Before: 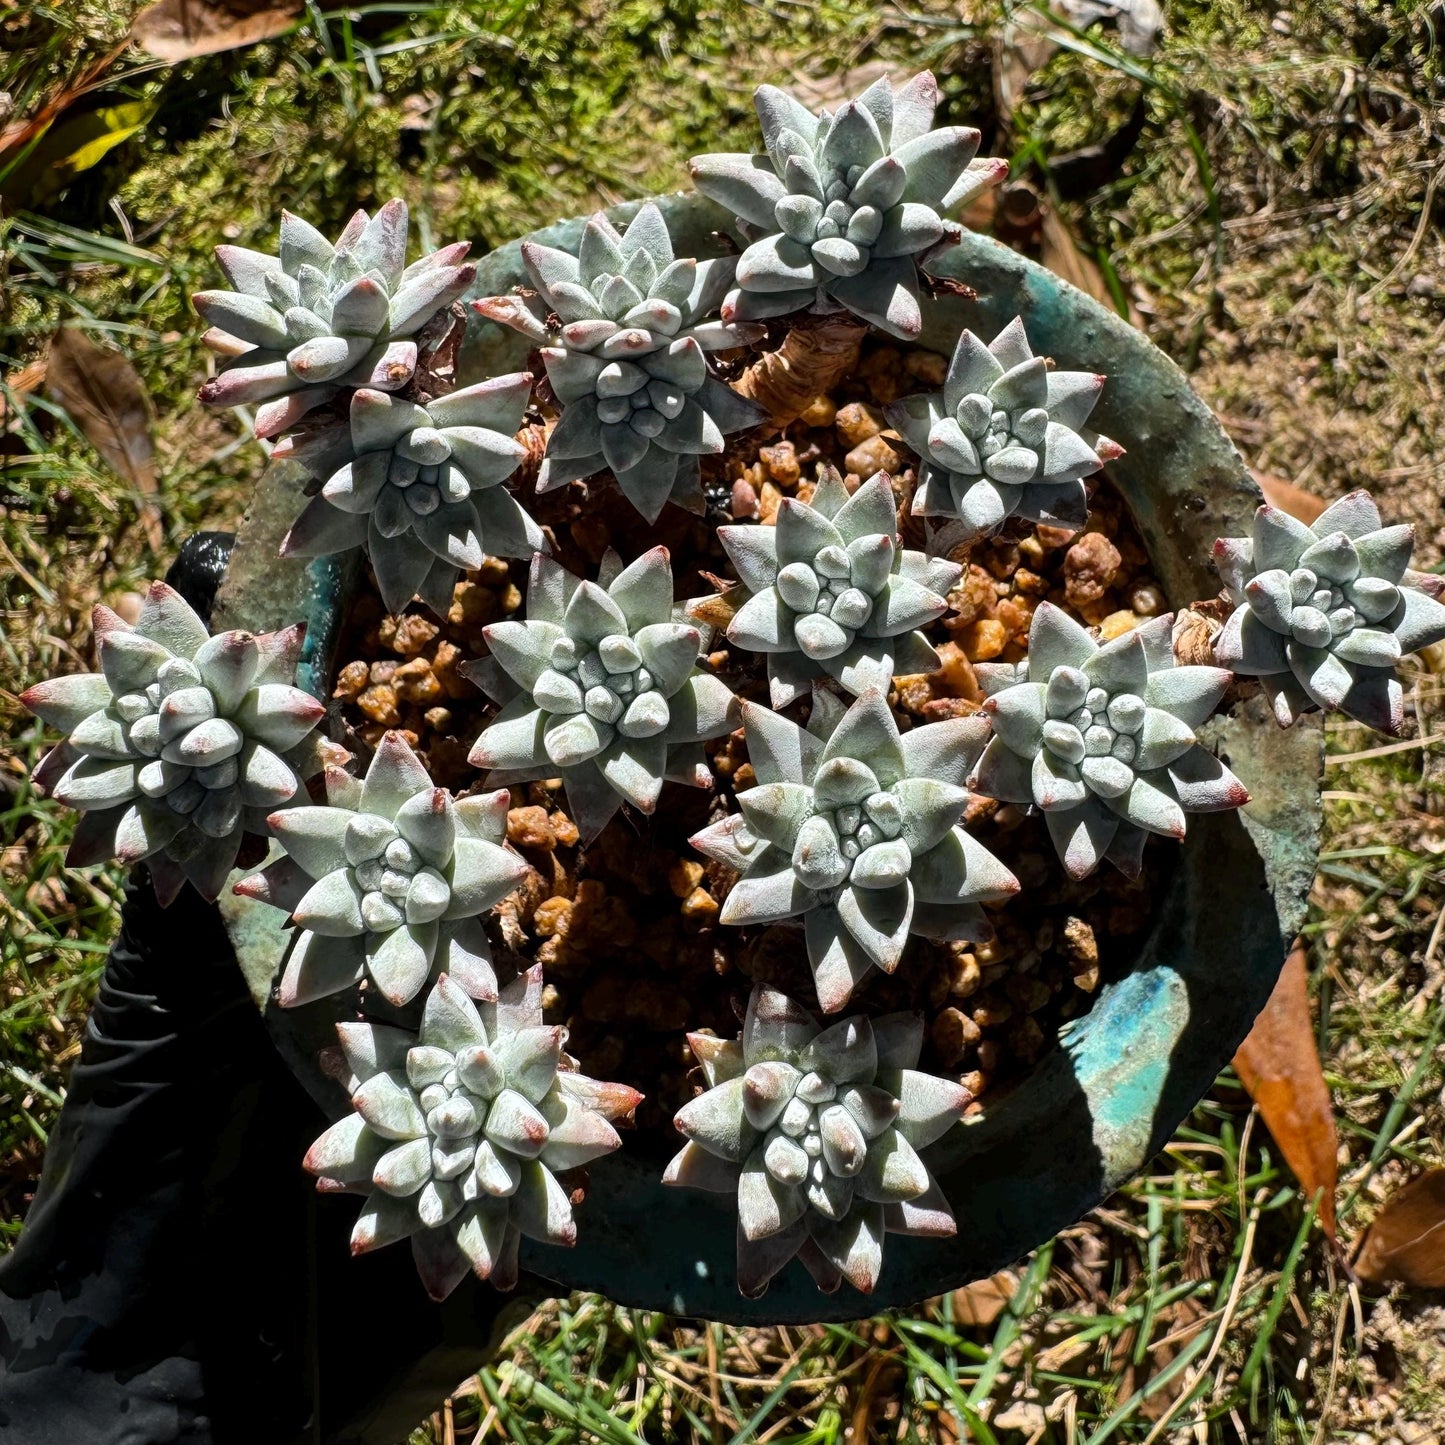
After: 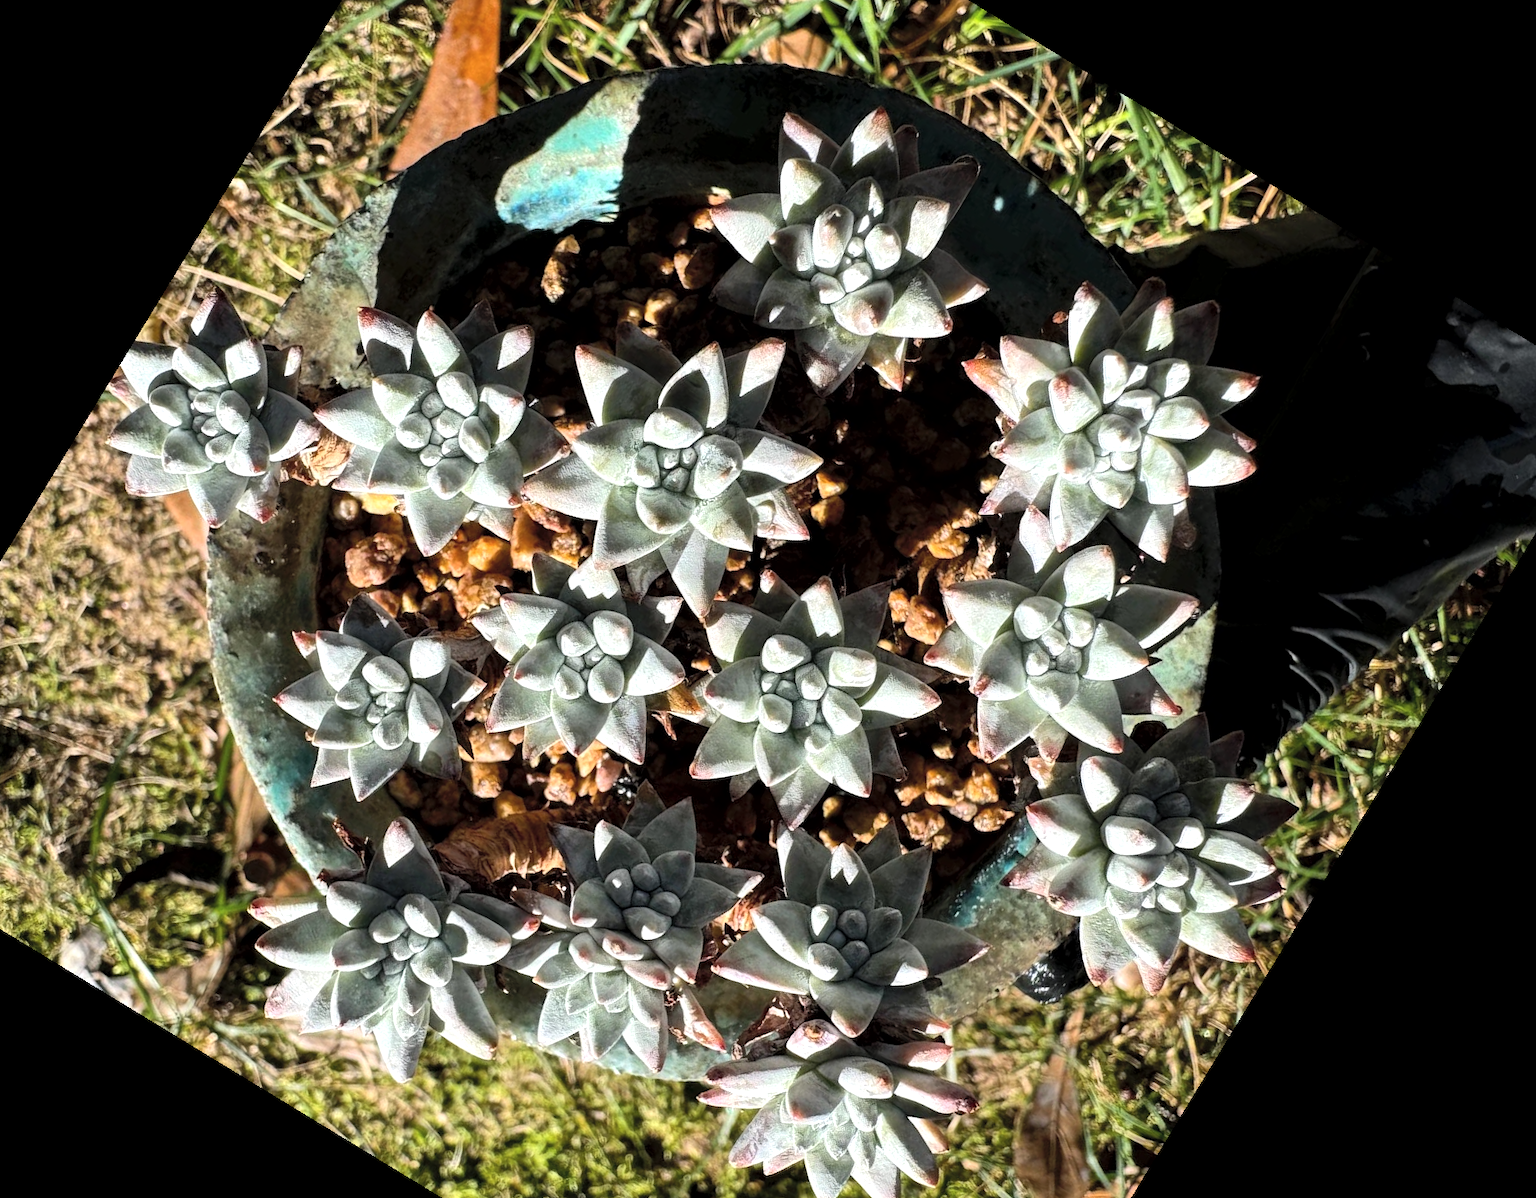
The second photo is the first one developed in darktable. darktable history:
crop and rotate: angle 148.68°, left 9.111%, top 15.603%, right 4.588%, bottom 17.041%
contrast brightness saturation: brightness 0.15
exposure: black level correction 0.001, compensate highlight preservation false
tone equalizer: -8 EV -0.417 EV, -7 EV -0.389 EV, -6 EV -0.333 EV, -5 EV -0.222 EV, -3 EV 0.222 EV, -2 EV 0.333 EV, -1 EV 0.389 EV, +0 EV 0.417 EV, edges refinement/feathering 500, mask exposure compensation -1.57 EV, preserve details no
